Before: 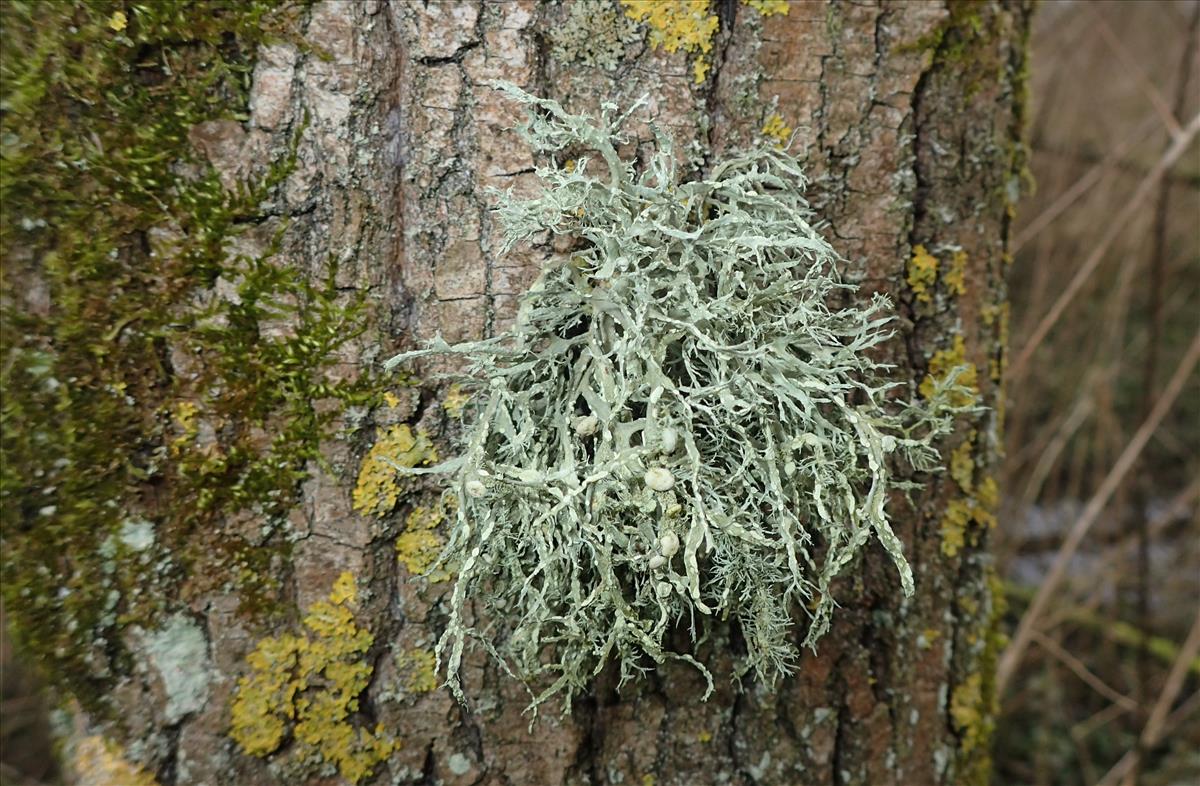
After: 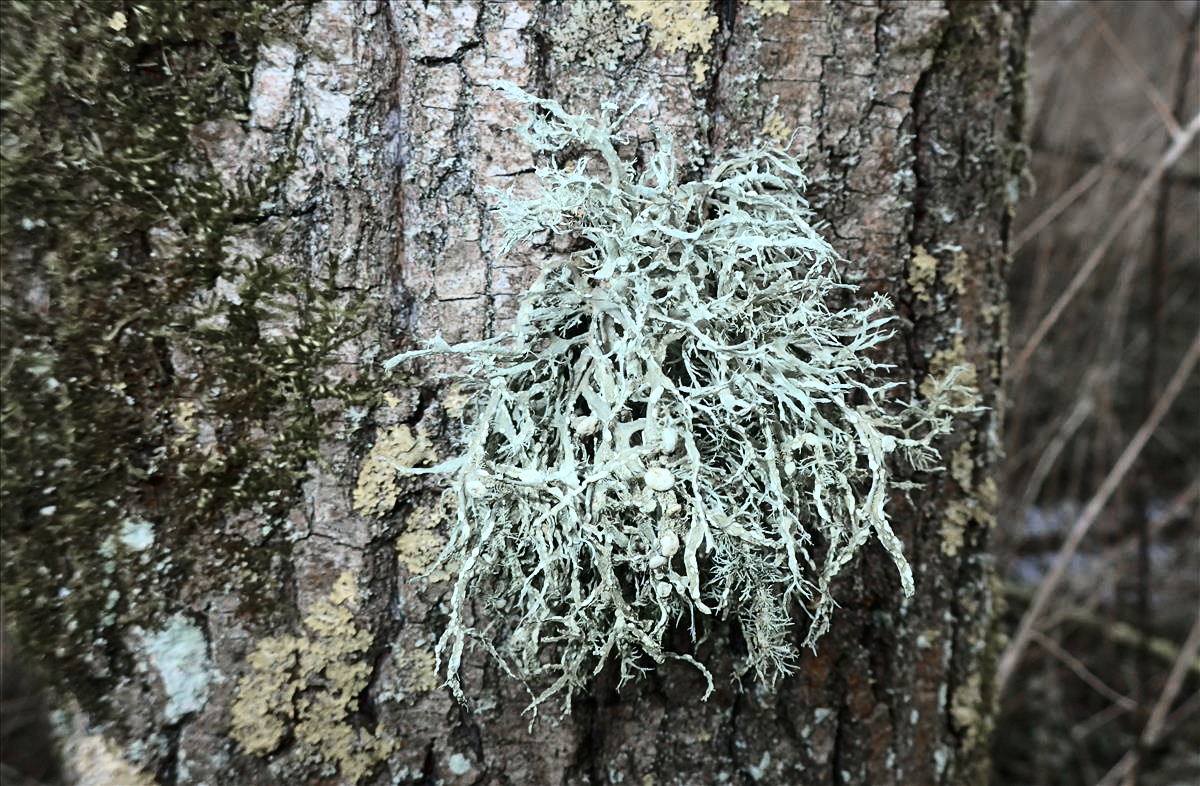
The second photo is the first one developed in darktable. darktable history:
white balance: red 0.931, blue 1.11
color zones: curves: ch1 [(0, 0.708) (0.088, 0.648) (0.245, 0.187) (0.429, 0.326) (0.571, 0.498) (0.714, 0.5) (0.857, 0.5) (1, 0.708)]
exposure: exposure 0.217 EV, compensate highlight preservation false
contrast brightness saturation: contrast 0.28
